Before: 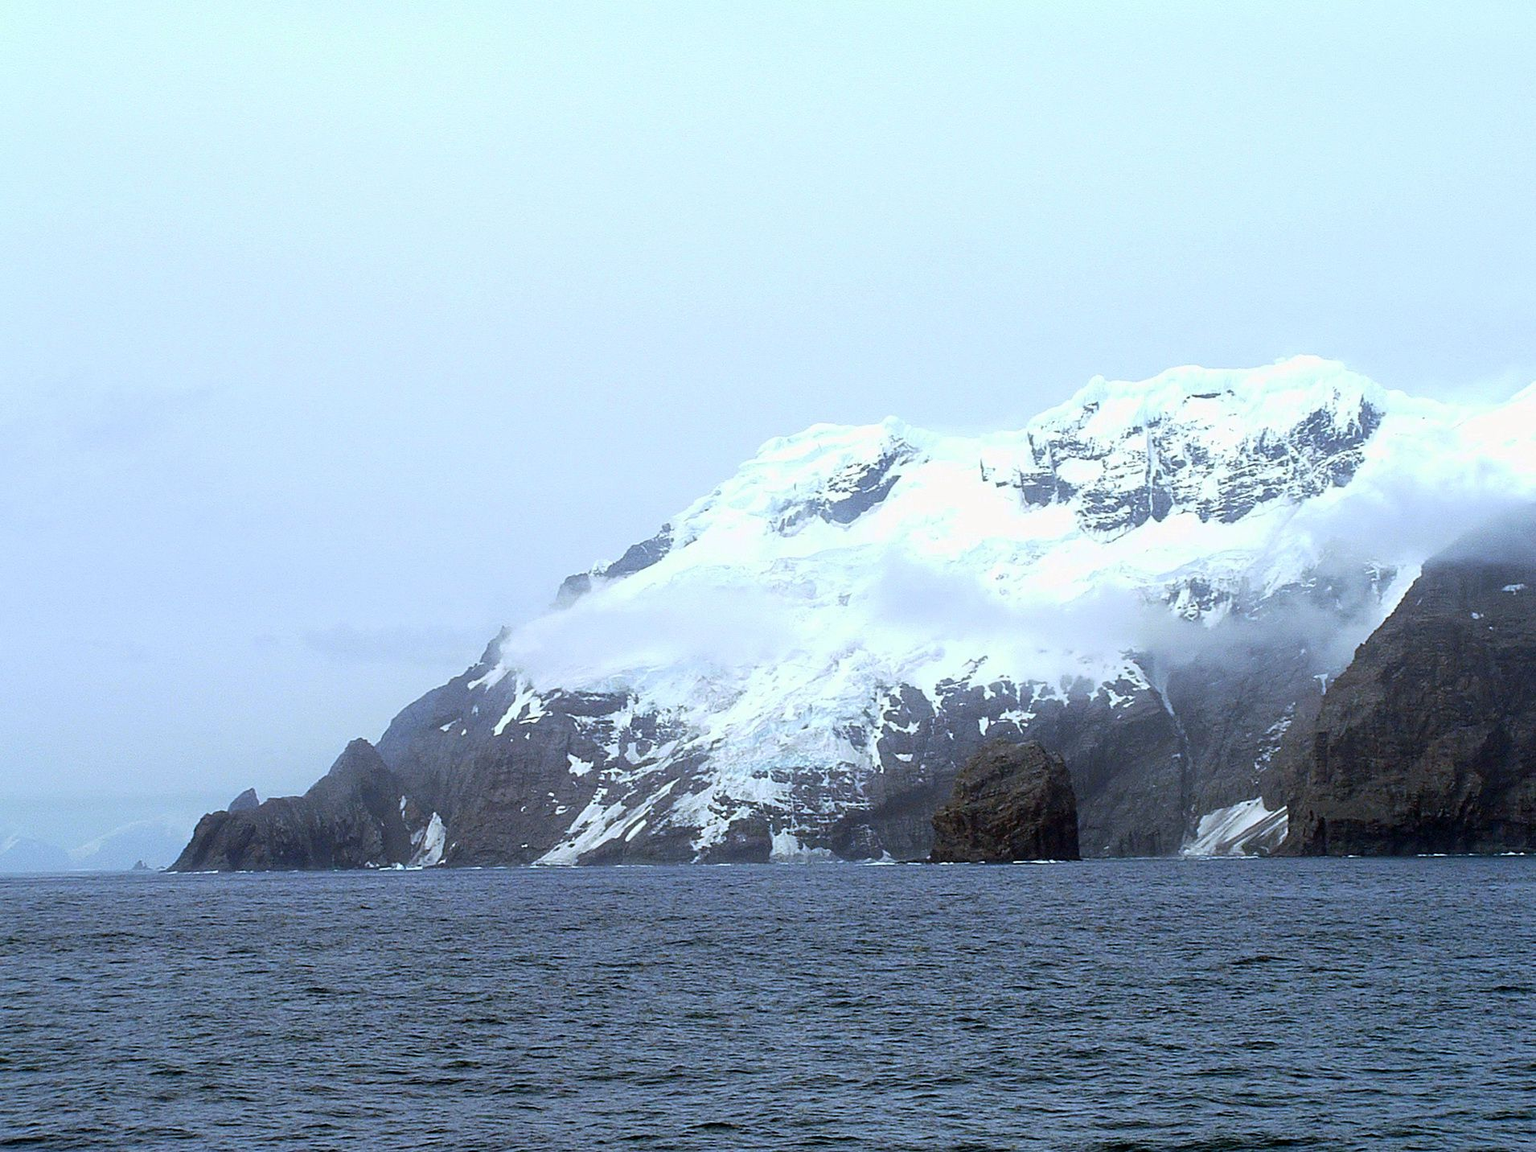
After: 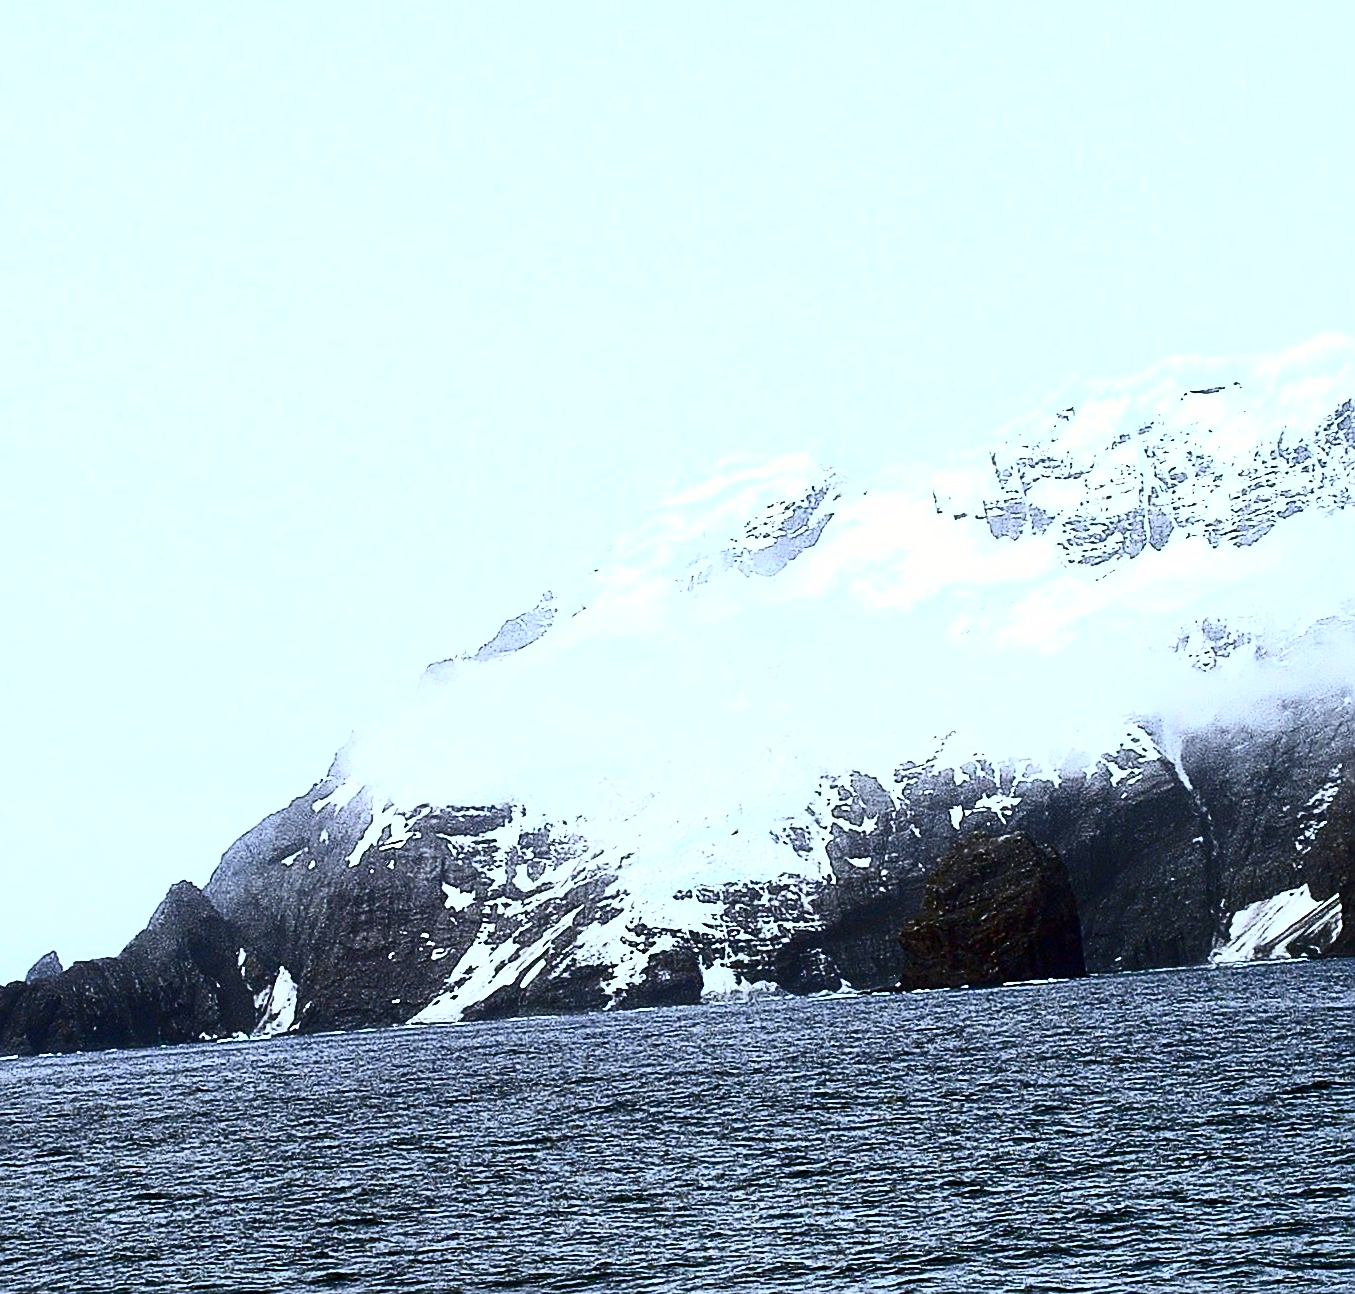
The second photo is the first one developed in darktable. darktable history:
contrast brightness saturation: contrast 0.93, brightness 0.2
rotate and perspective: rotation -3.52°, crop left 0.036, crop right 0.964, crop top 0.081, crop bottom 0.919
crop: left 13.443%, right 13.31%
sharpen: on, module defaults
